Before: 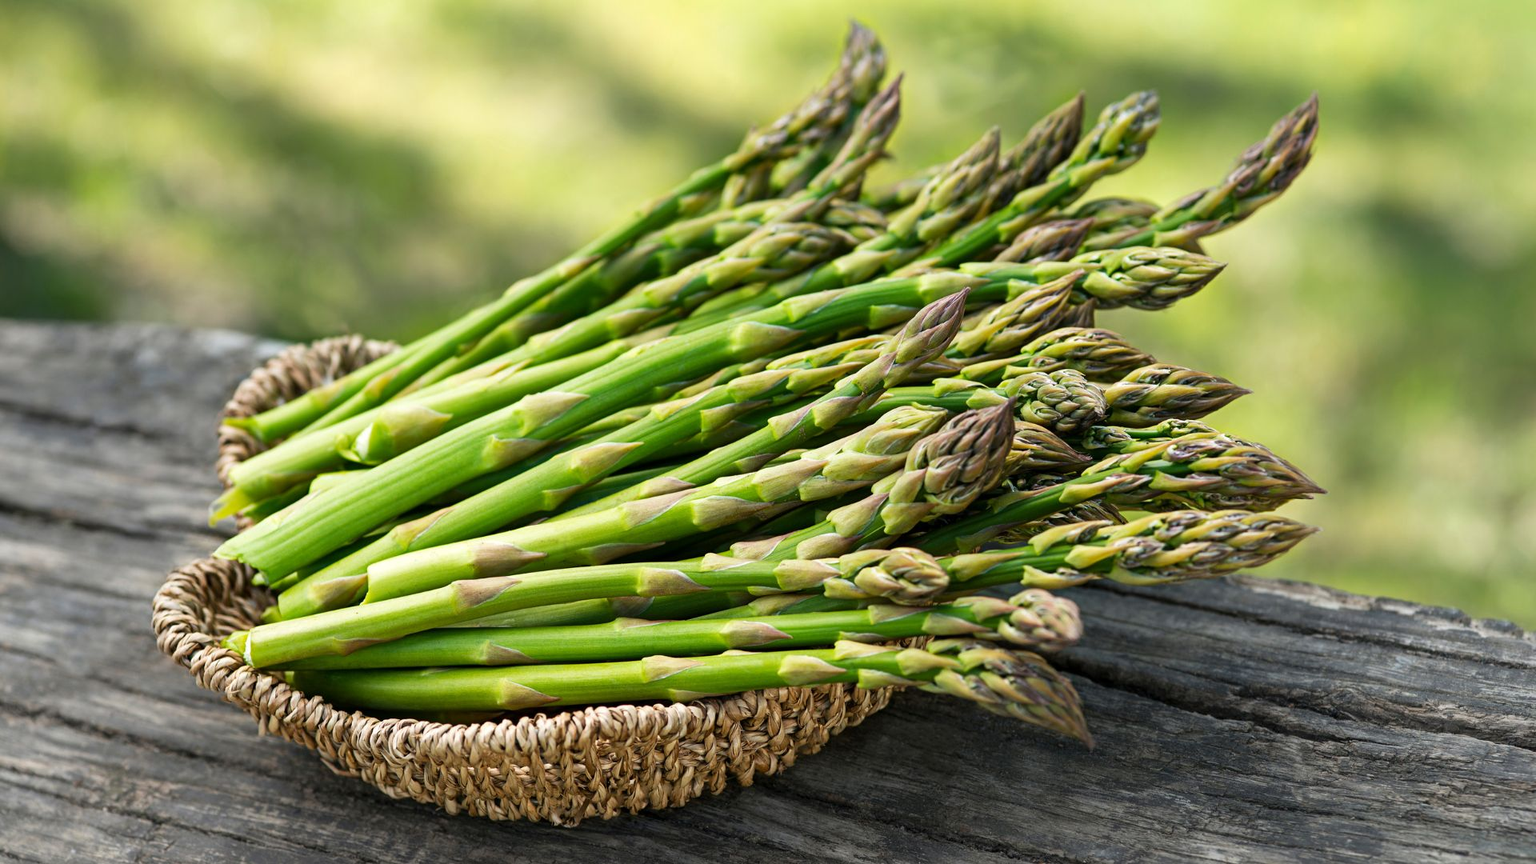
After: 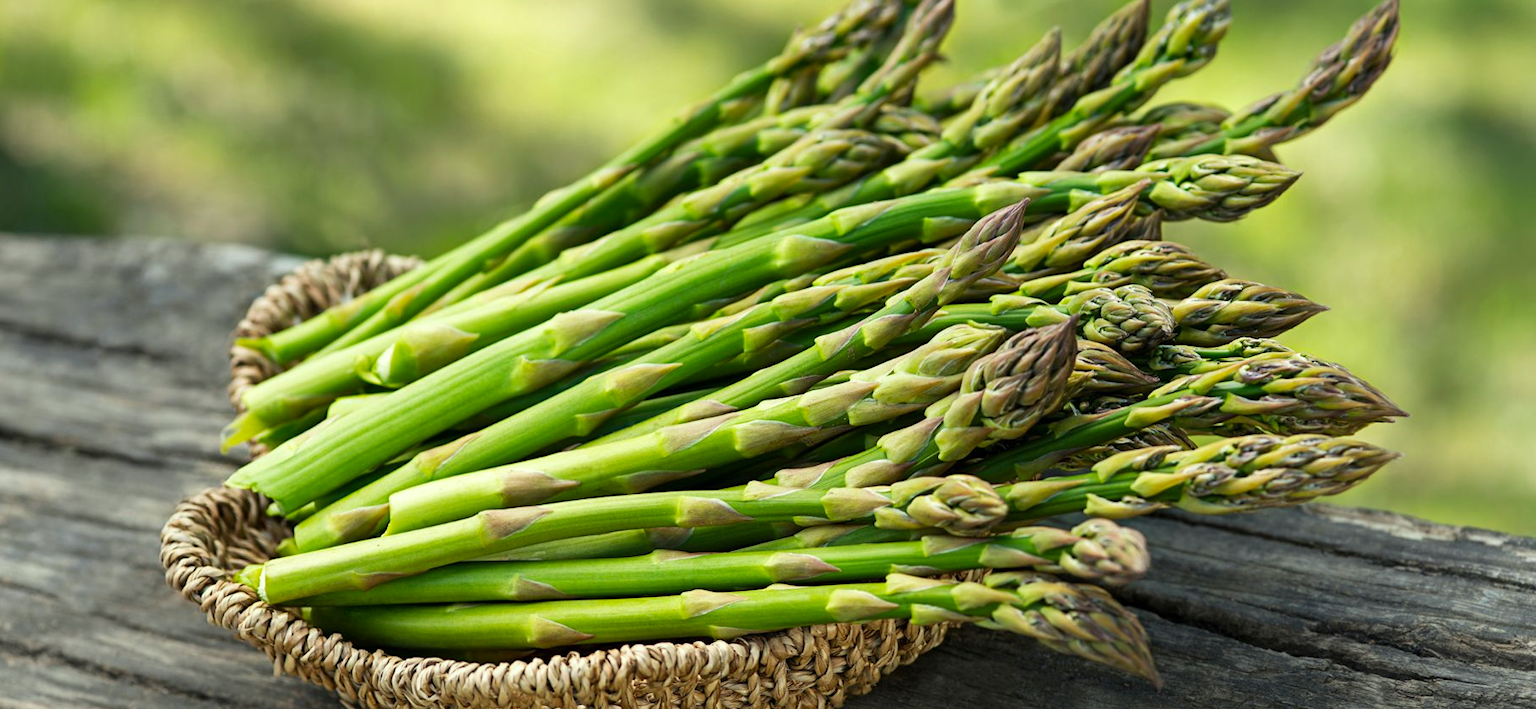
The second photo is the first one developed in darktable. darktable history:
color correction: highlights a* -4.51, highlights b* 6.27
crop and rotate: angle 0.089°, top 11.612%, right 5.646%, bottom 10.885%
